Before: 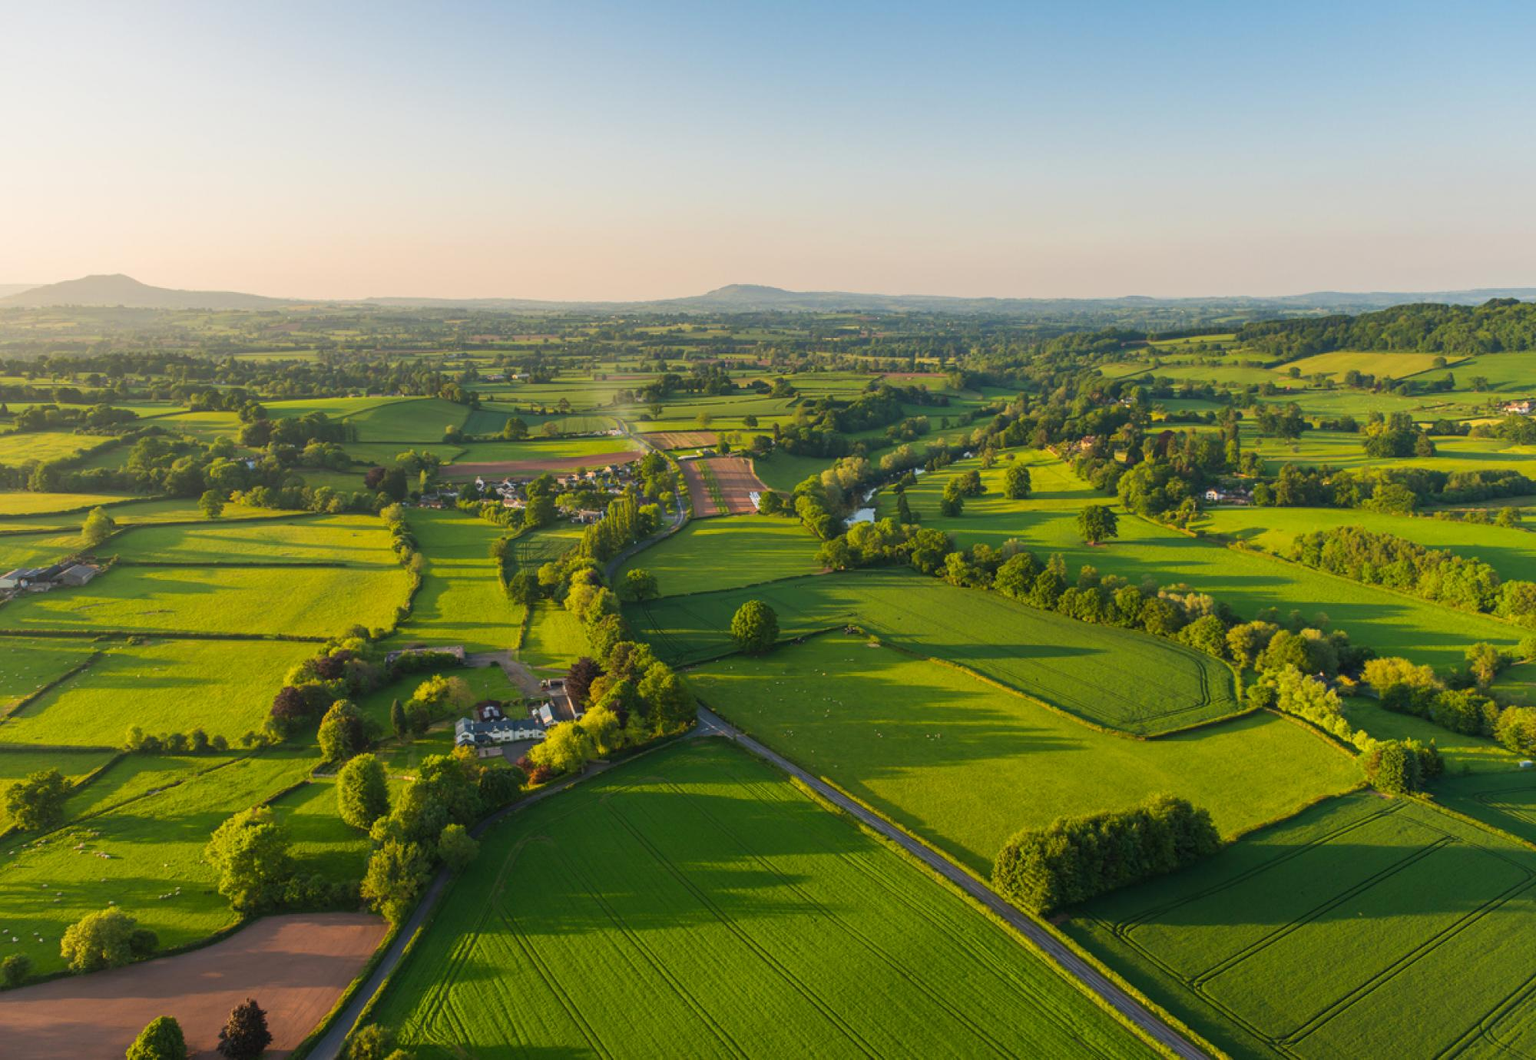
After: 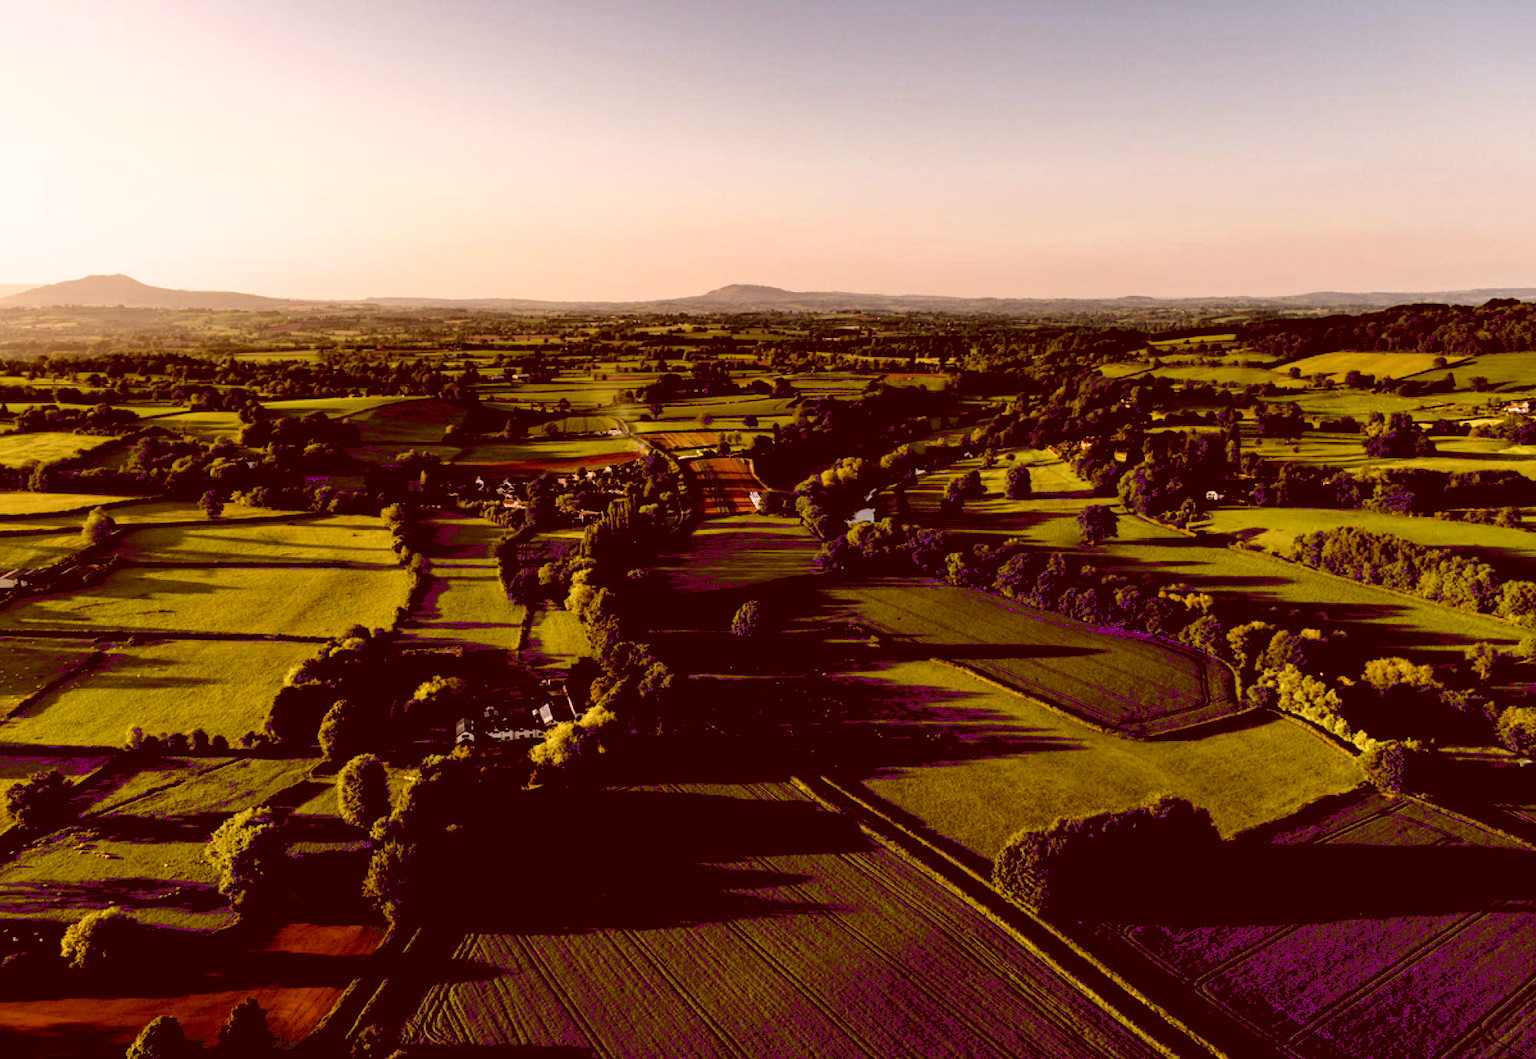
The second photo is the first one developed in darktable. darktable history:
color correction: highlights a* 9.42, highlights b* 8.46, shadows a* 39.82, shadows b* 39.94, saturation 0.795
filmic rgb: black relative exposure -8.27 EV, white relative exposure 2.2 EV, threshold 2.98 EV, target white luminance 99.886%, hardness 7.1, latitude 74.39%, contrast 1.32, highlights saturation mix -1.62%, shadows ↔ highlights balance 29.96%, color science v6 (2022), enable highlight reconstruction true
exposure: black level correction 0.099, exposure -0.088 EV, compensate highlight preservation false
